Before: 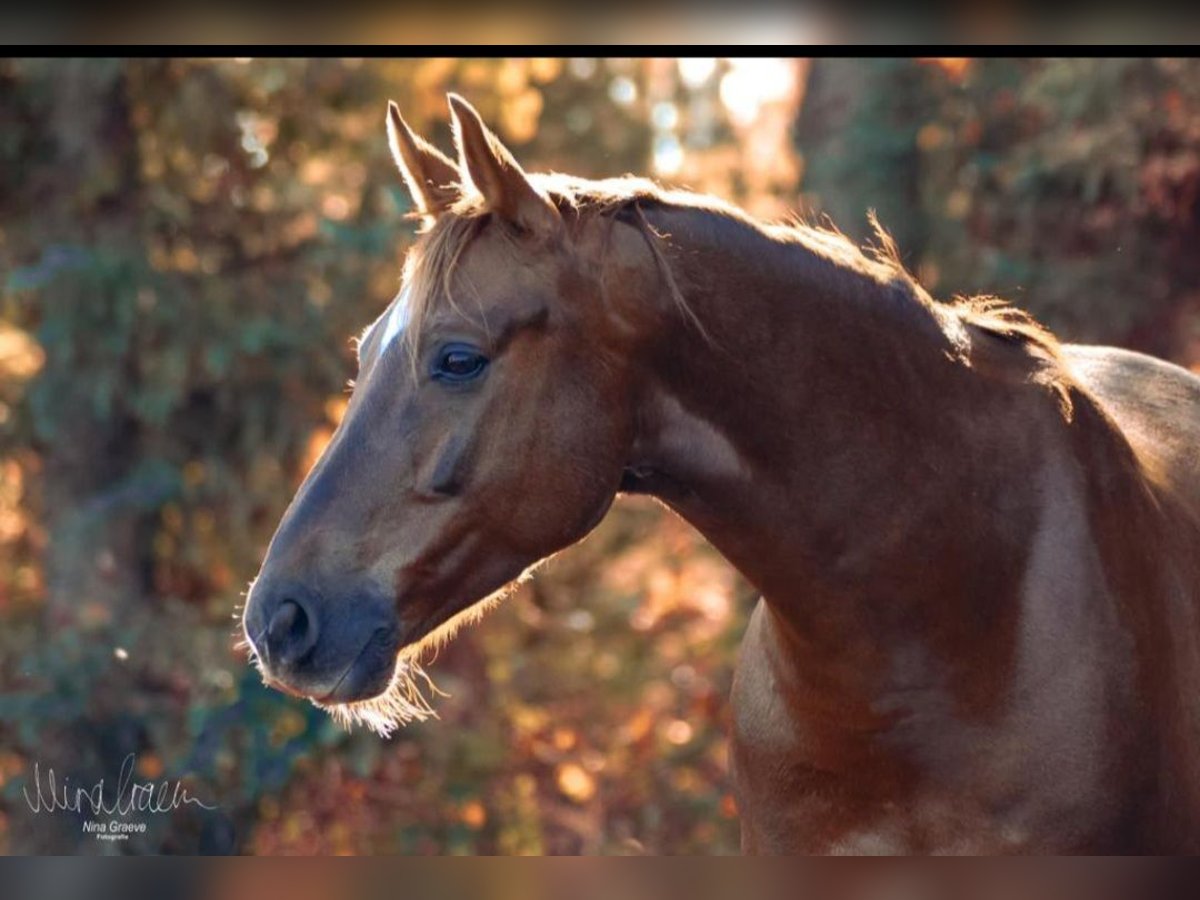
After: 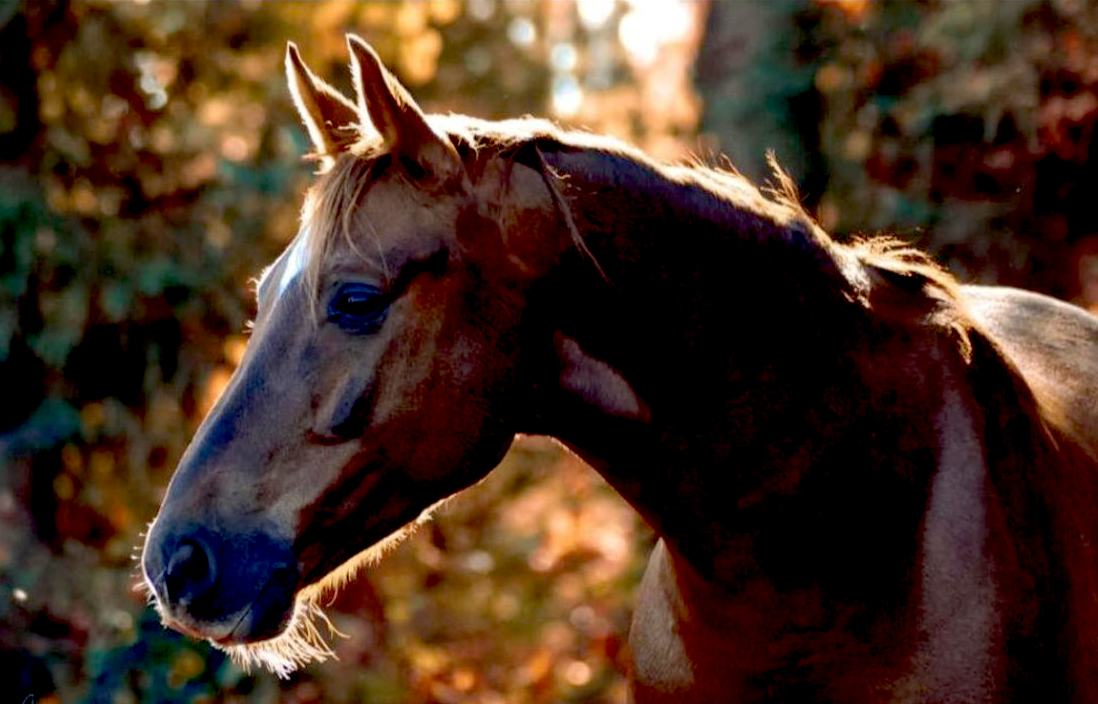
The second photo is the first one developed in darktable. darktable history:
crop: left 8.467%, top 6.568%, bottom 15.191%
exposure: black level correction 0.048, exposure 0.013 EV, compensate highlight preservation false
